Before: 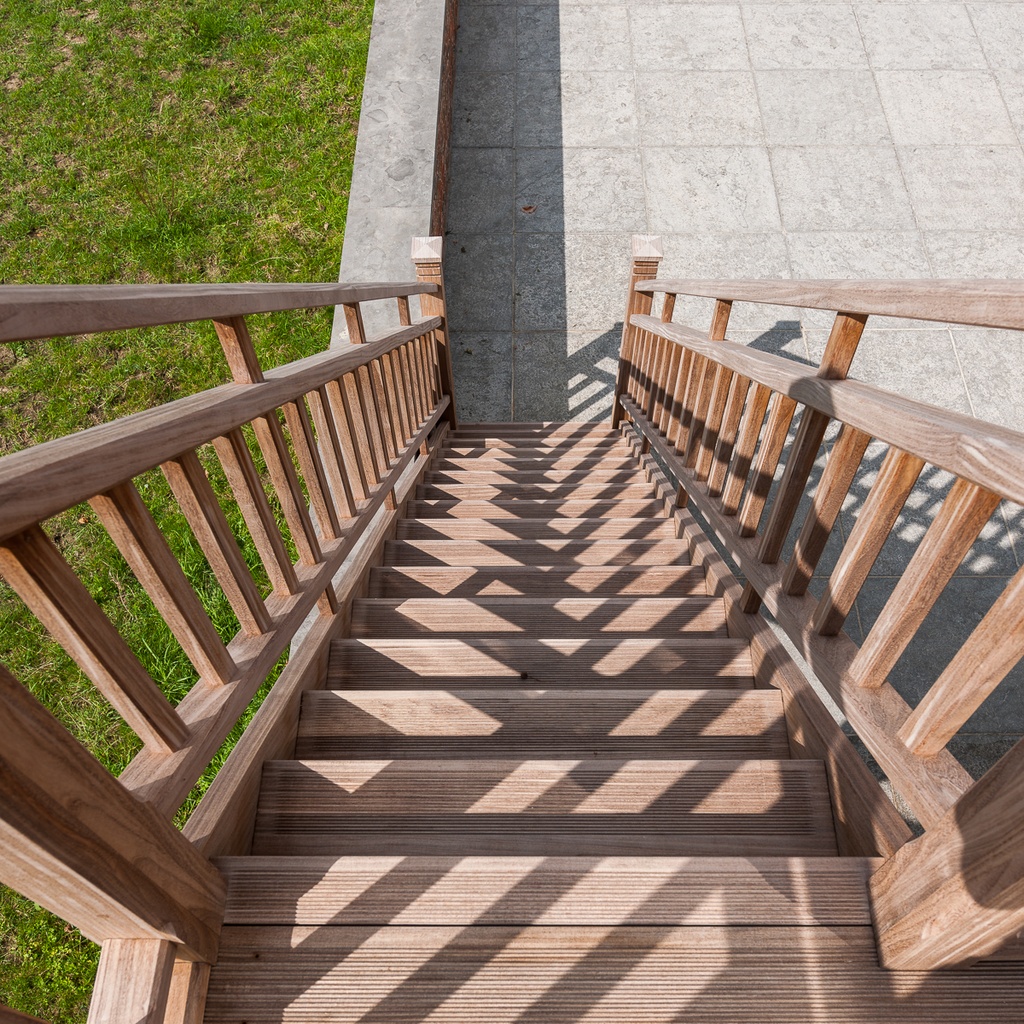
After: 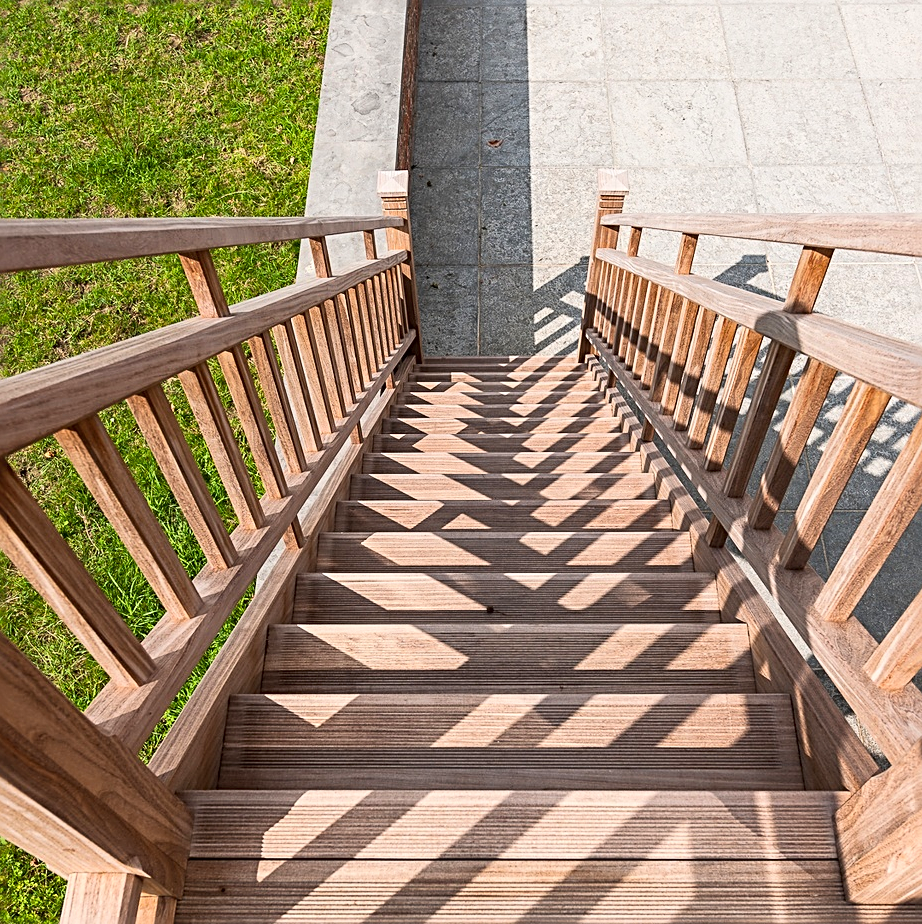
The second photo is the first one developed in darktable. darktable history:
sharpen: radius 2.635, amount 0.674
crop: left 3.402%, top 6.468%, right 6.506%, bottom 3.23%
contrast brightness saturation: contrast 0.197, brightness 0.165, saturation 0.222
